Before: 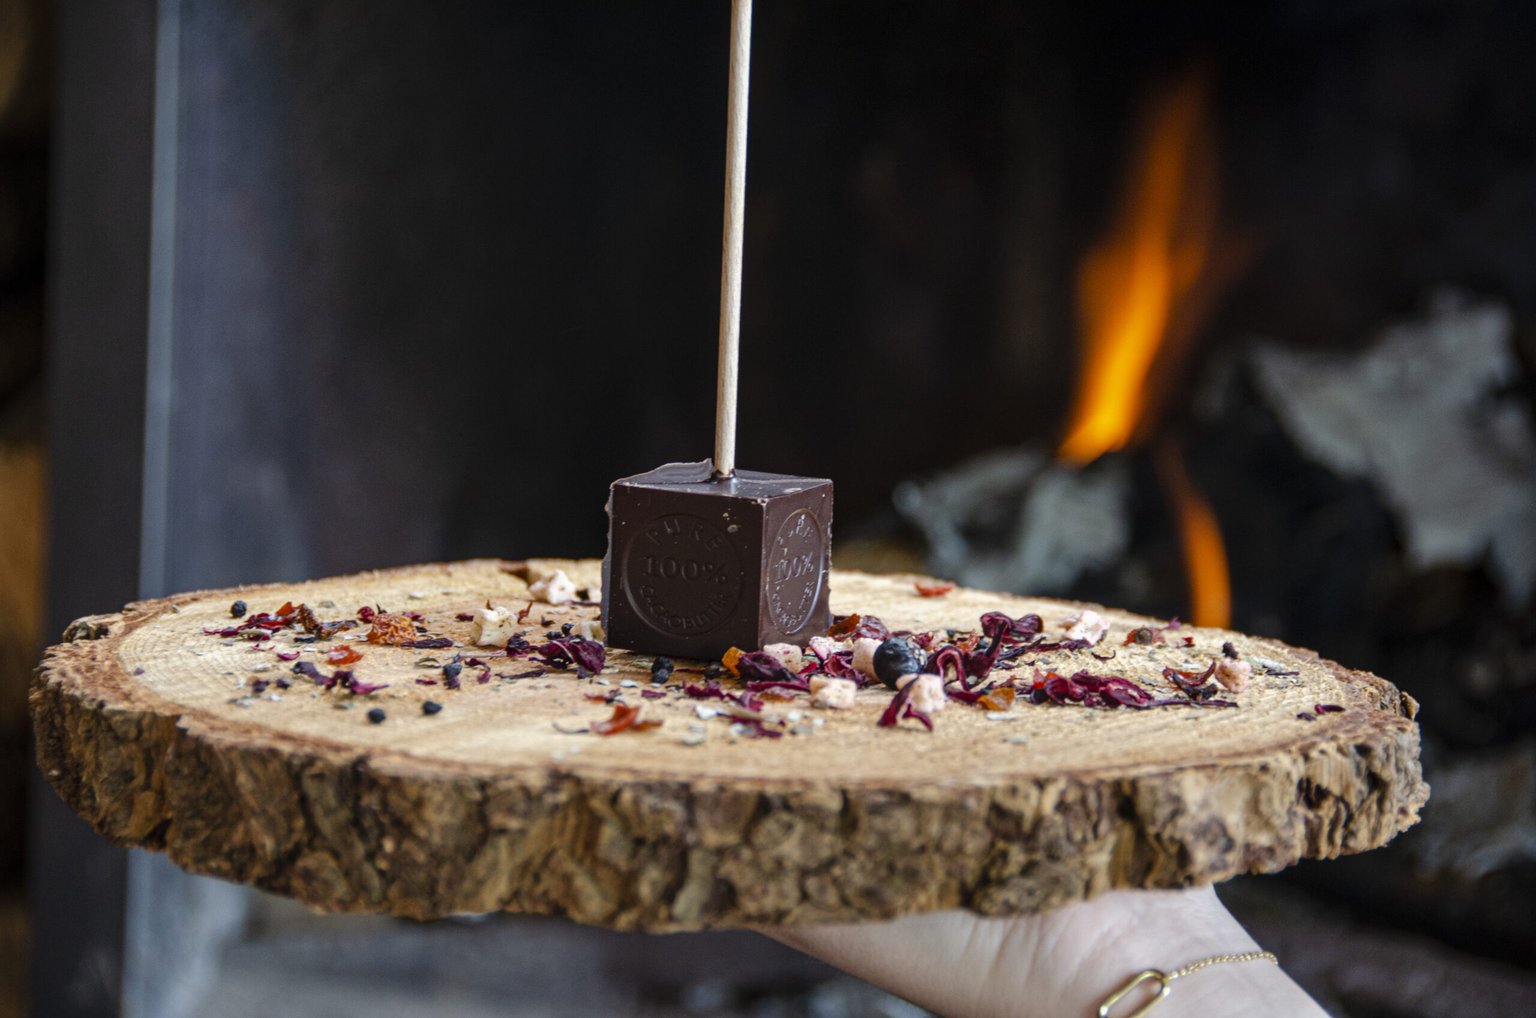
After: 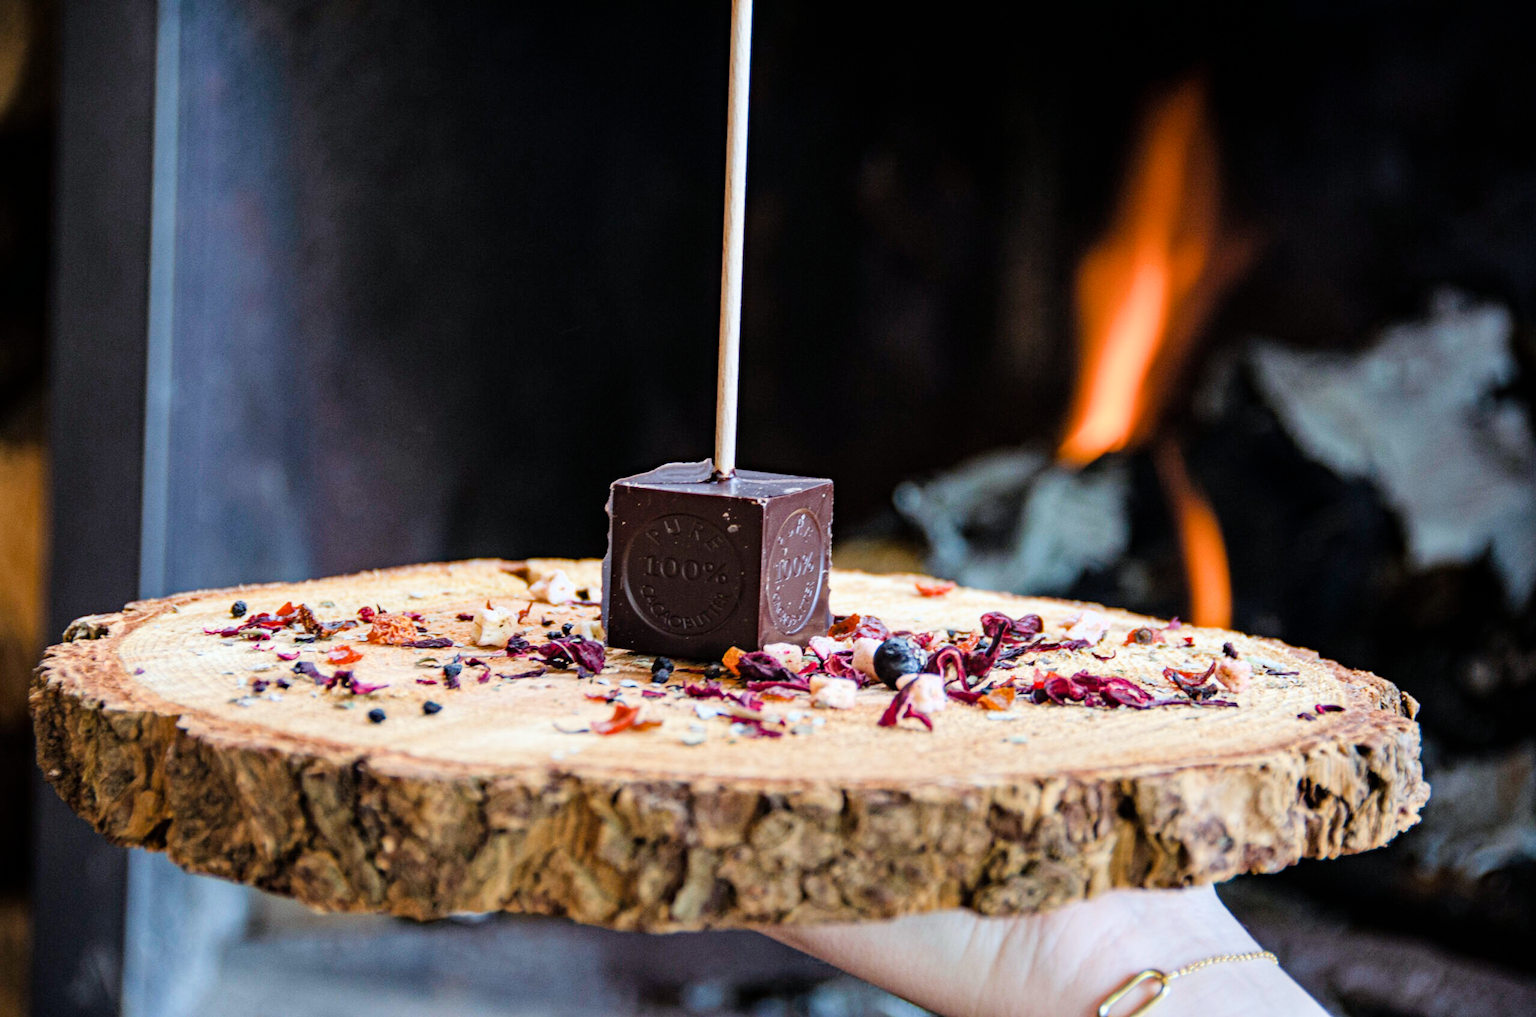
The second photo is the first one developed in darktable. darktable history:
filmic rgb: white relative exposure 3.9 EV, hardness 4.26
haze removal: compatibility mode true, adaptive false
exposure: black level correction 0, exposure 1.2 EV, compensate exposure bias true, compensate highlight preservation false
white balance: red 0.967, blue 1.049
